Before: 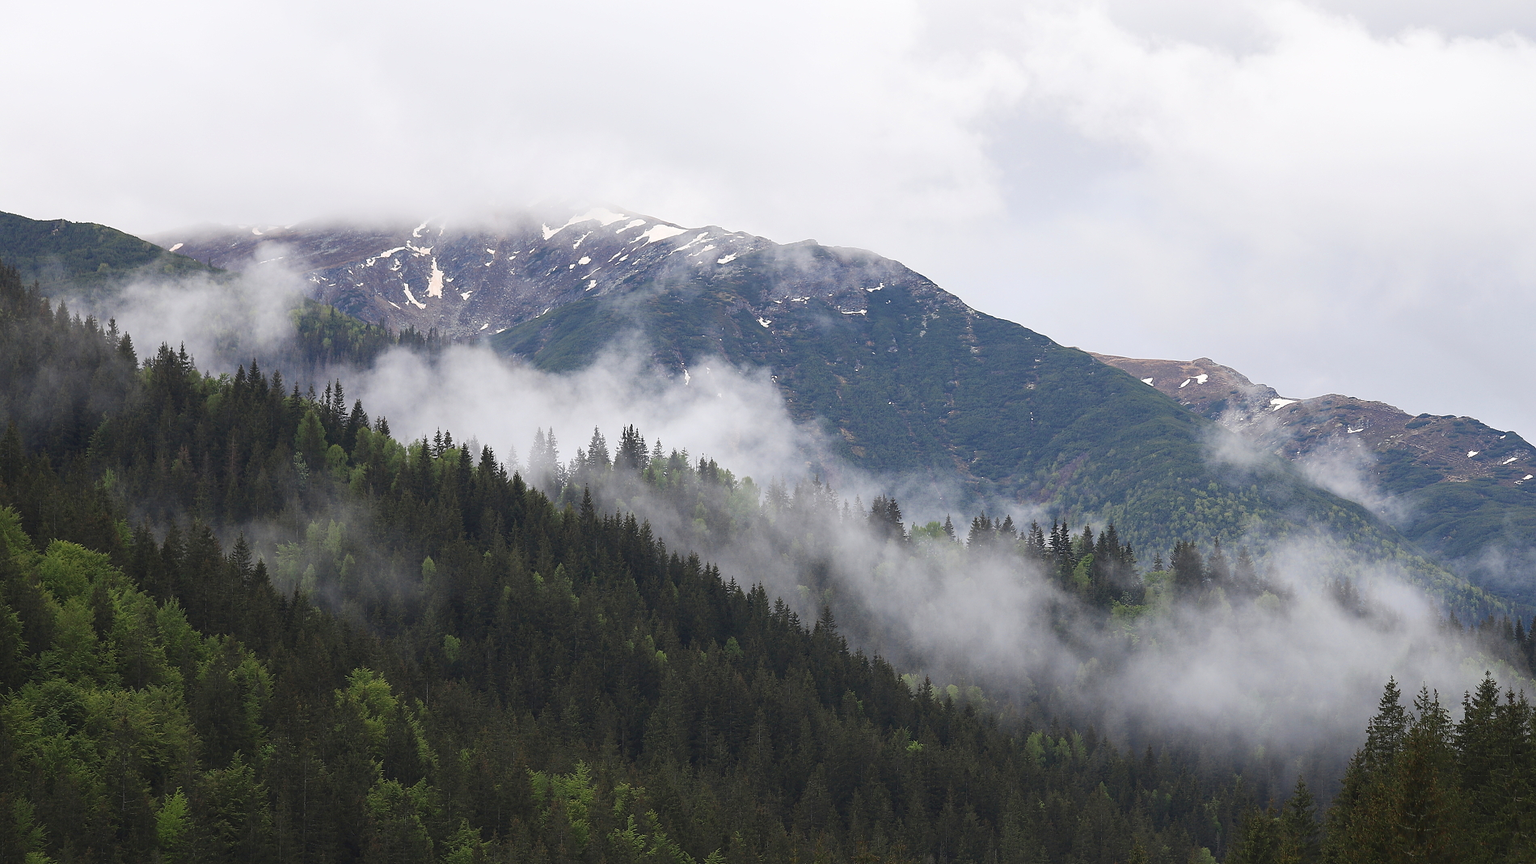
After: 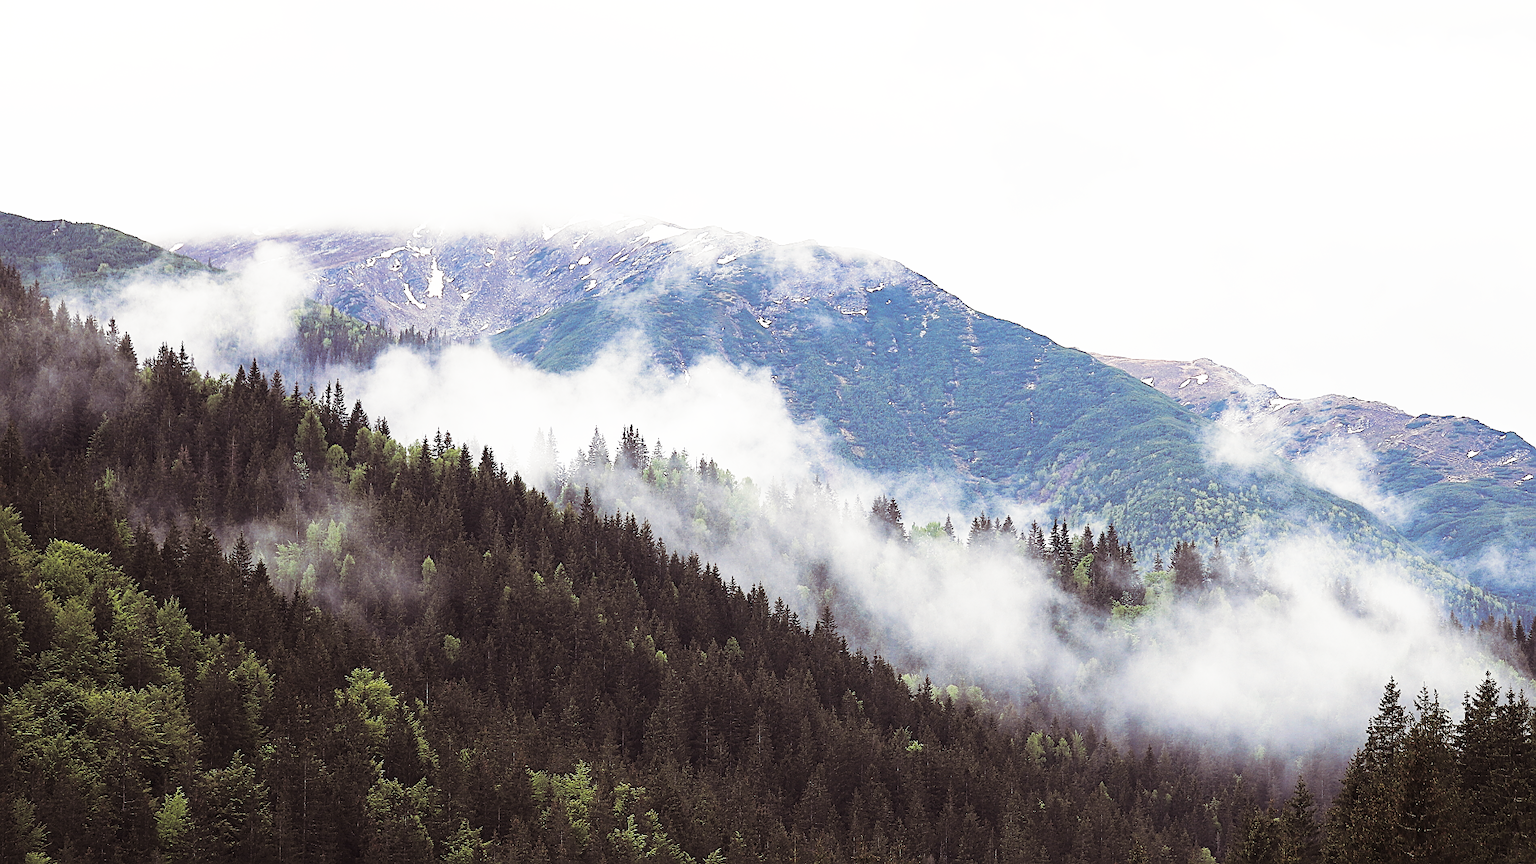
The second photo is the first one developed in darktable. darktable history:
sharpen: on, module defaults
base curve: curves: ch0 [(0, 0) (0.007, 0.004) (0.027, 0.03) (0.046, 0.07) (0.207, 0.54) (0.442, 0.872) (0.673, 0.972) (1, 1)], preserve colors none
split-toning: shadows › saturation 0.24, highlights › hue 54°, highlights › saturation 0.24
